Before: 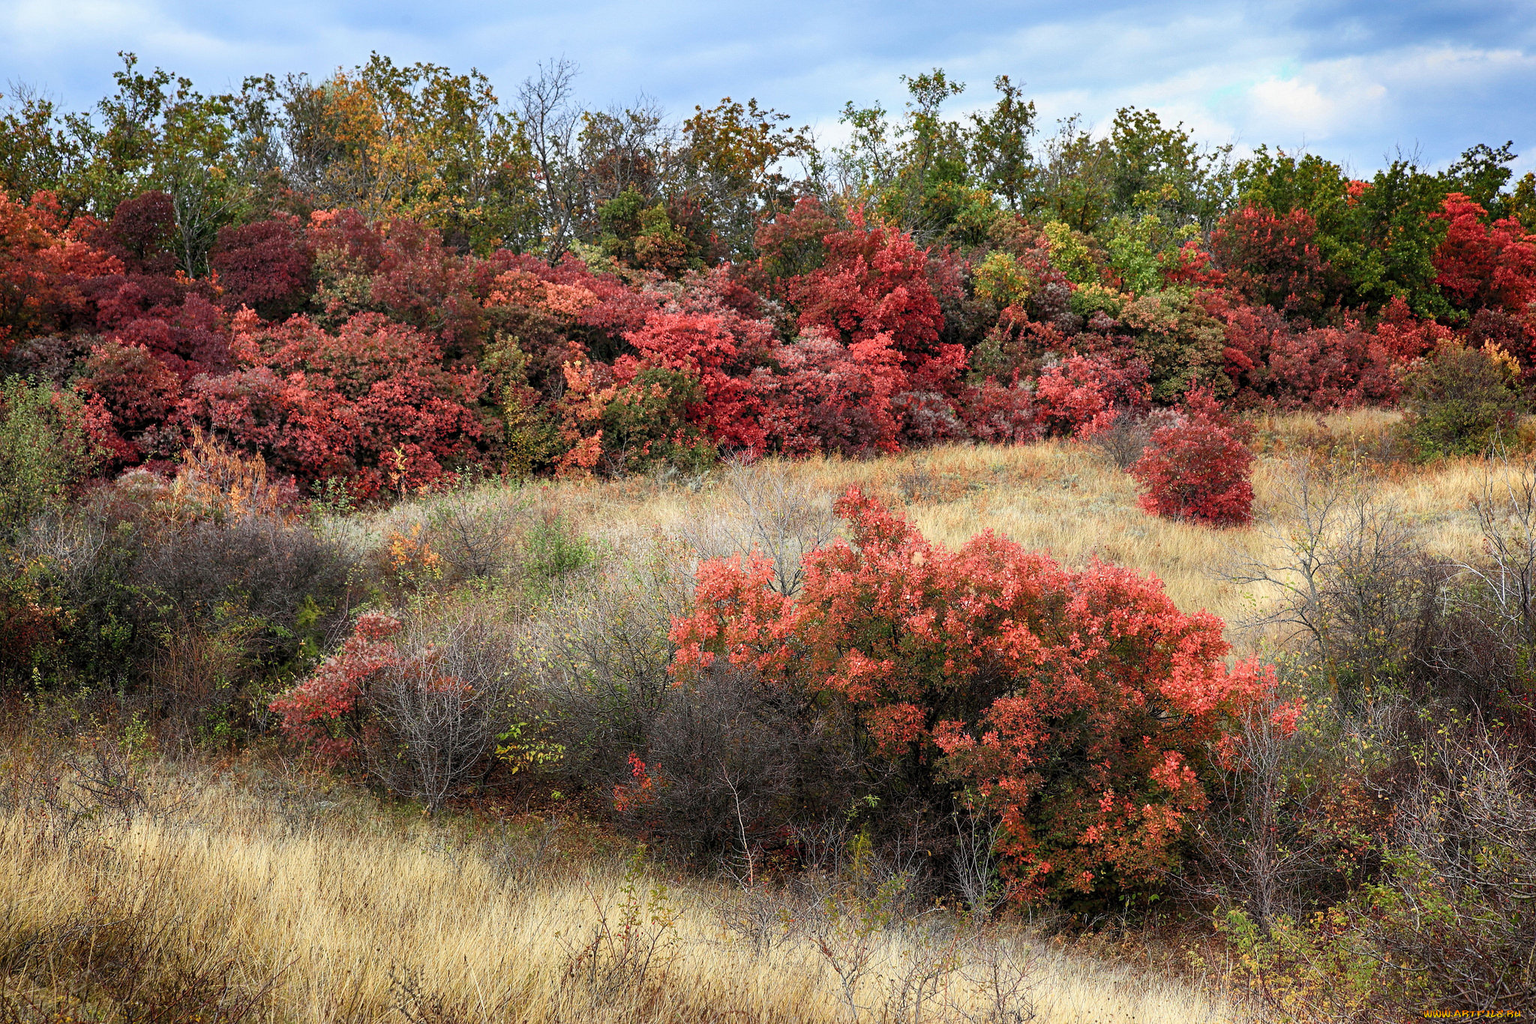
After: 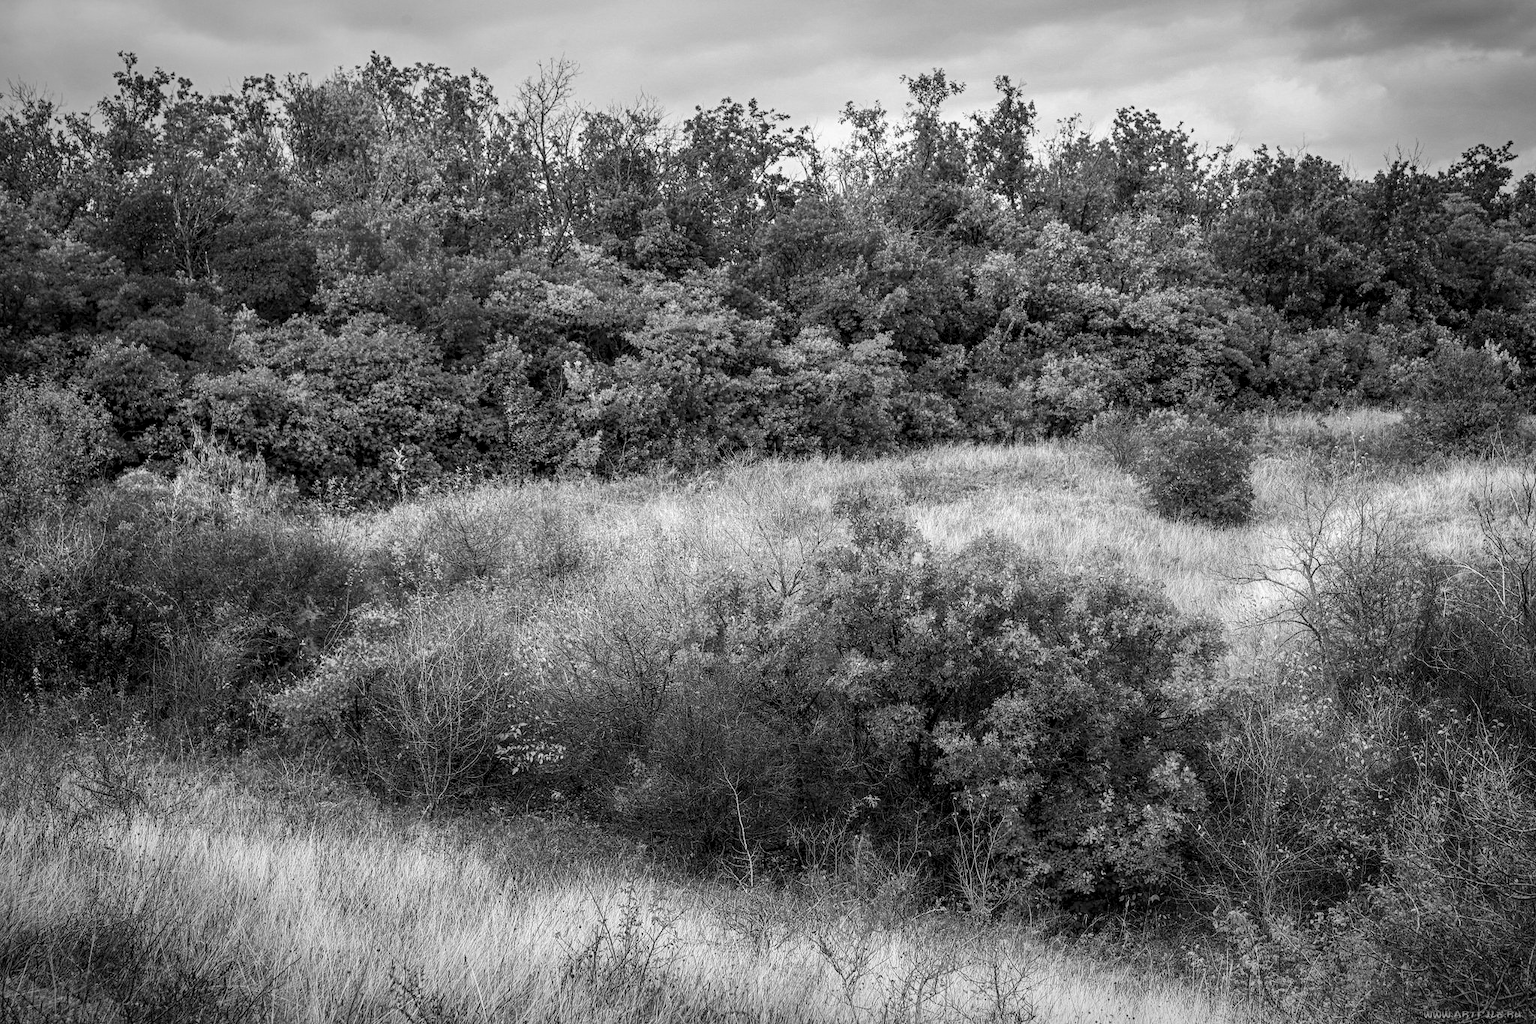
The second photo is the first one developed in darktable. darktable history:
vignetting: fall-off radius 60%, automatic ratio true
monochrome: on, module defaults
local contrast: on, module defaults
